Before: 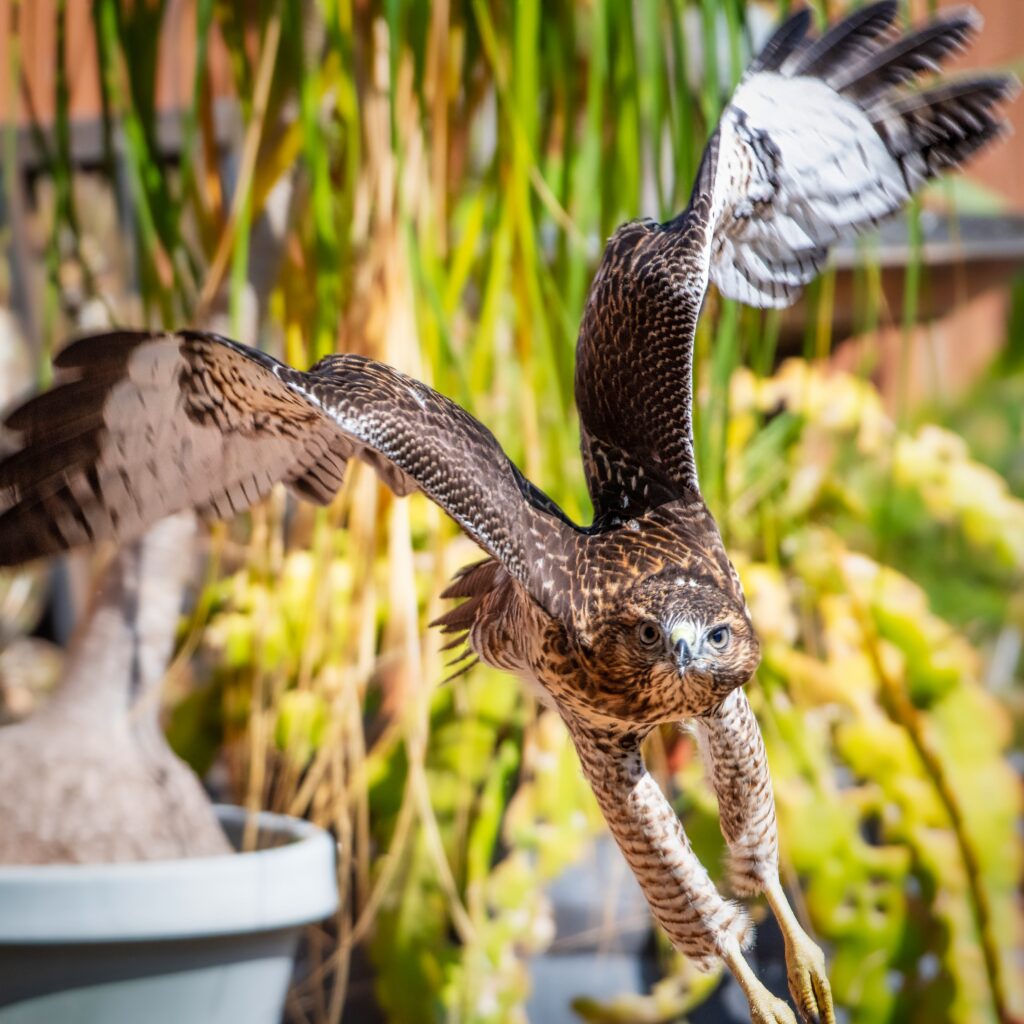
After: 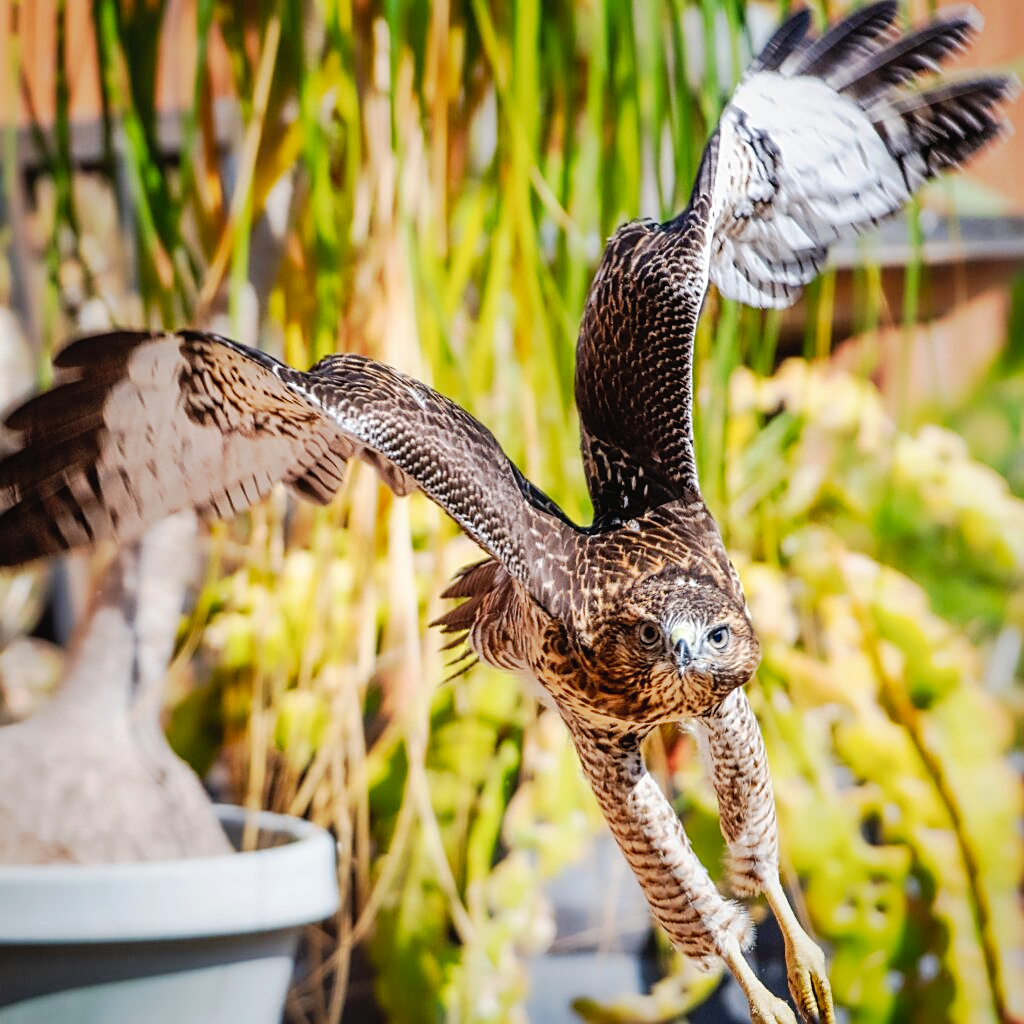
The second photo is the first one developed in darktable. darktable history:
tone curve: curves: ch0 [(0, 0.019) (0.066, 0.054) (0.184, 0.184) (0.369, 0.417) (0.501, 0.586) (0.617, 0.71) (0.743, 0.787) (0.997, 0.997)]; ch1 [(0, 0) (0.187, 0.156) (0.388, 0.372) (0.437, 0.428) (0.474, 0.472) (0.499, 0.5) (0.521, 0.514) (0.548, 0.567) (0.6, 0.629) (0.82, 0.831) (1, 1)]; ch2 [(0, 0) (0.234, 0.227) (0.352, 0.372) (0.459, 0.484) (0.5, 0.505) (0.518, 0.516) (0.529, 0.541) (0.56, 0.594) (0.607, 0.644) (0.74, 0.771) (0.858, 0.873) (0.999, 0.994)], preserve colors none
sharpen: on, module defaults
